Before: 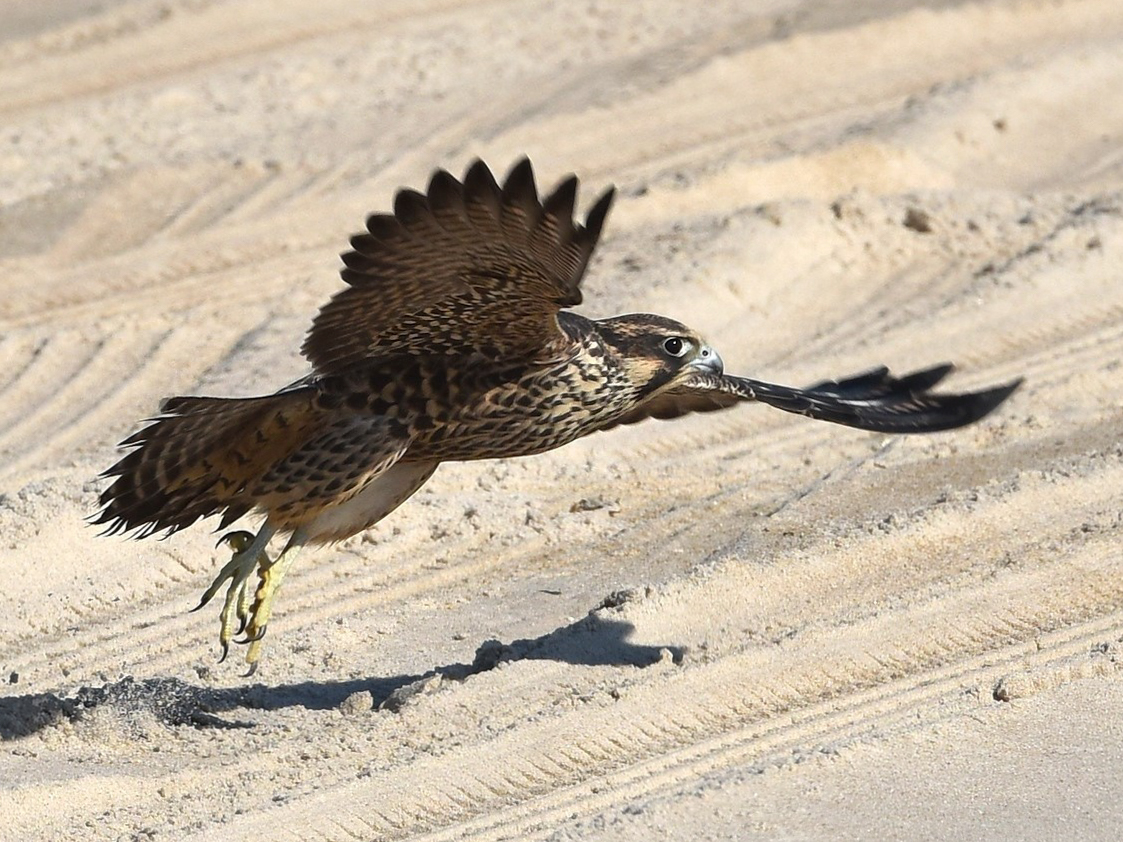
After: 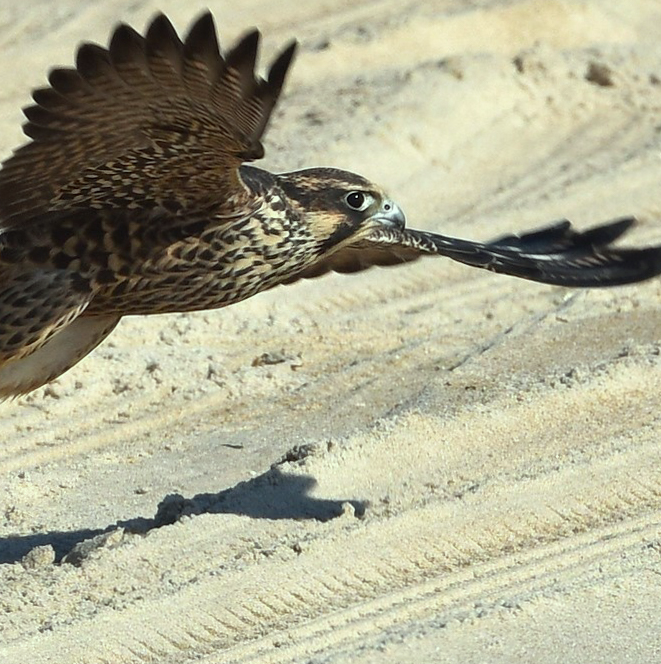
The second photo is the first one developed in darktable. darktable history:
crop and rotate: left 28.371%, top 17.454%, right 12.734%, bottom 3.643%
color correction: highlights a* -7.74, highlights b* 3.26
